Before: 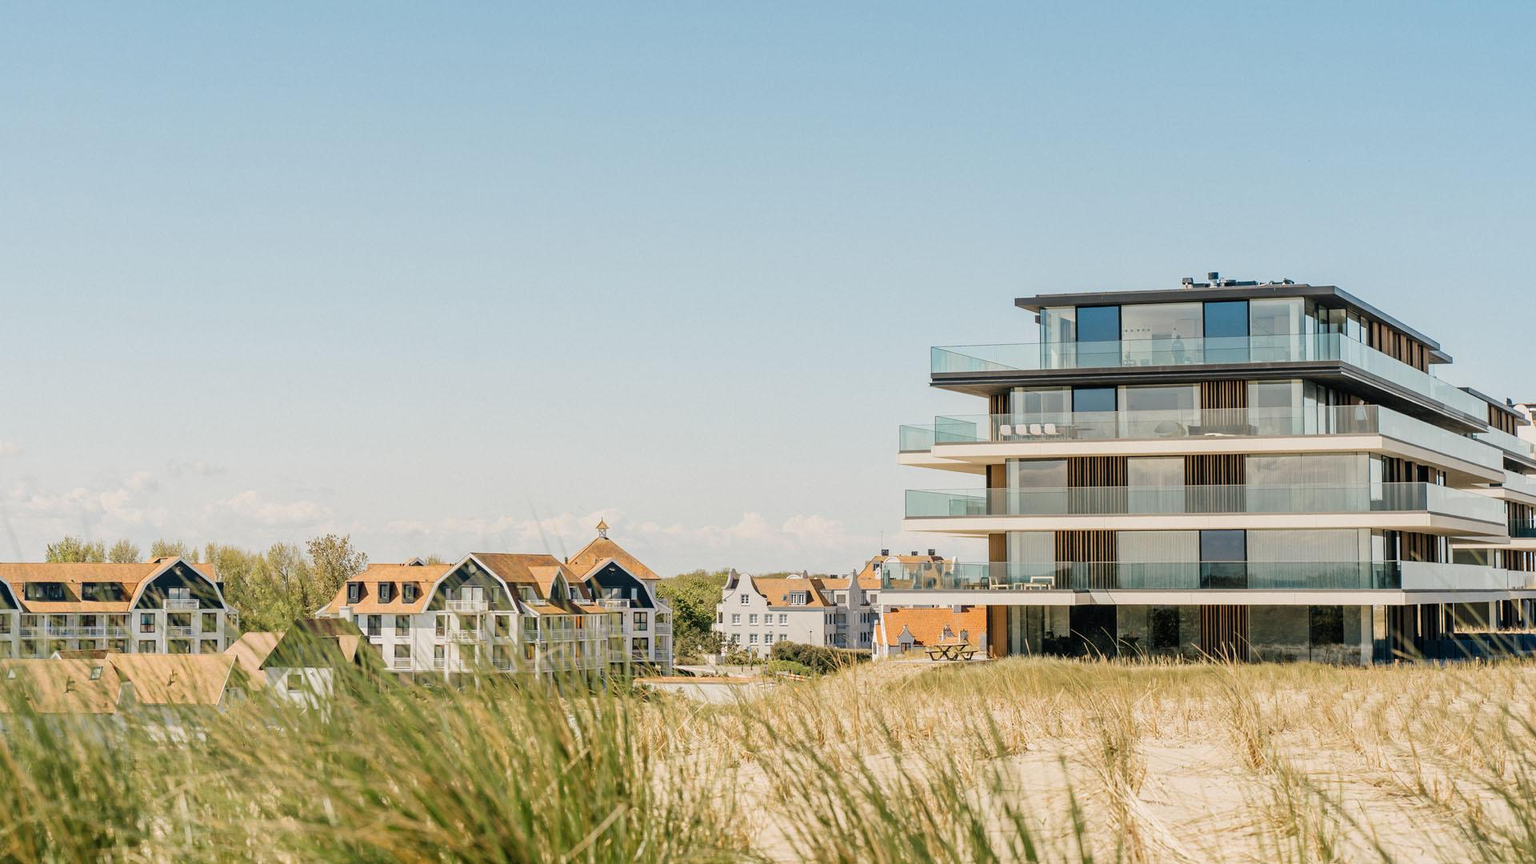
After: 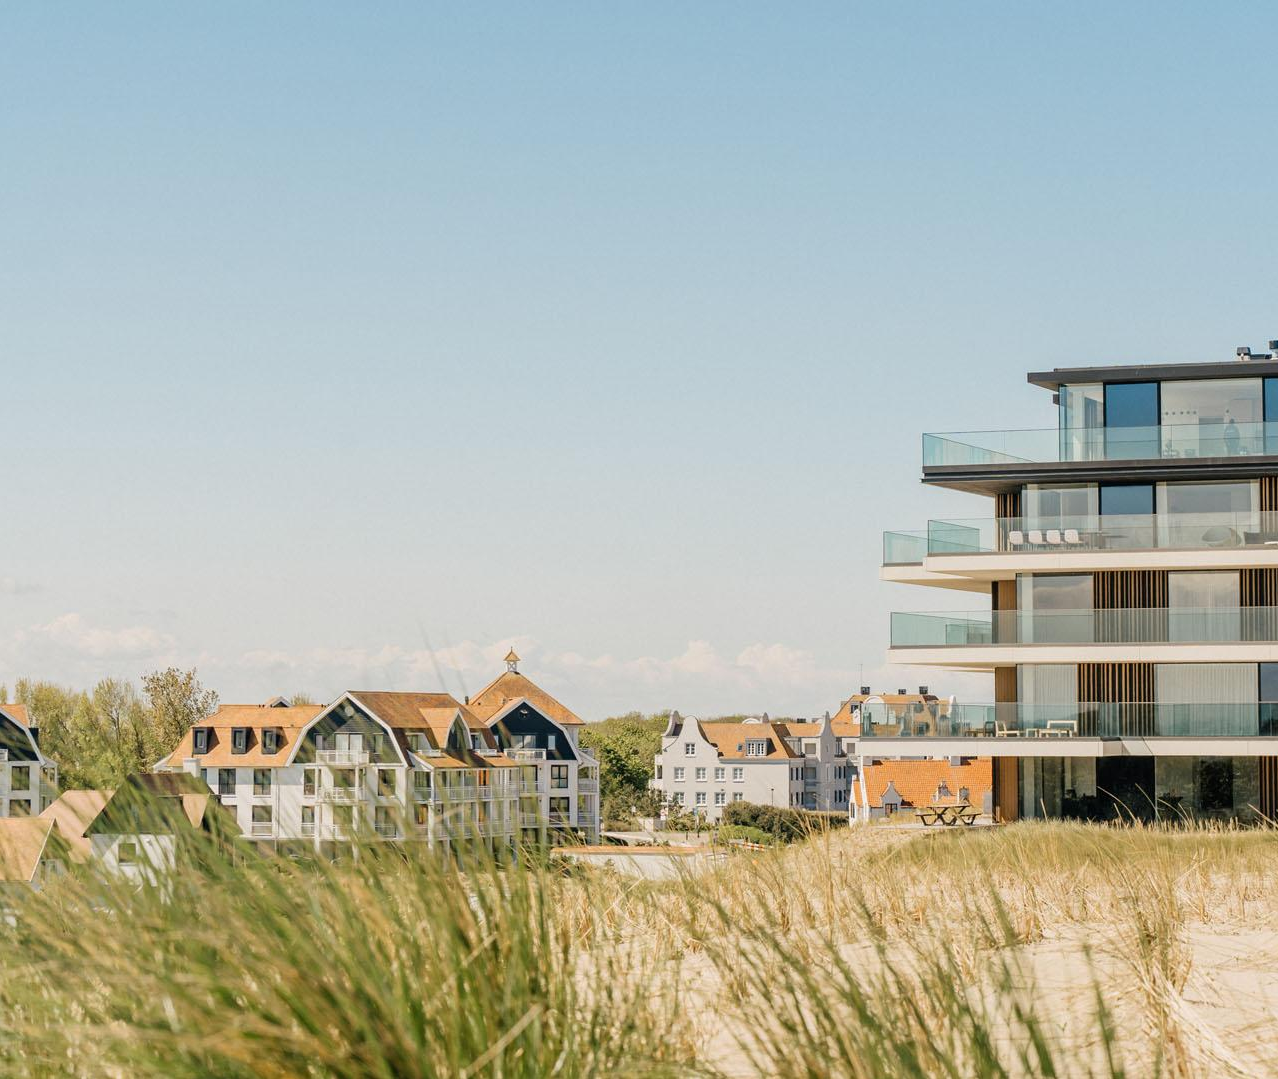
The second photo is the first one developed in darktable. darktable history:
crop and rotate: left 12.553%, right 20.871%
